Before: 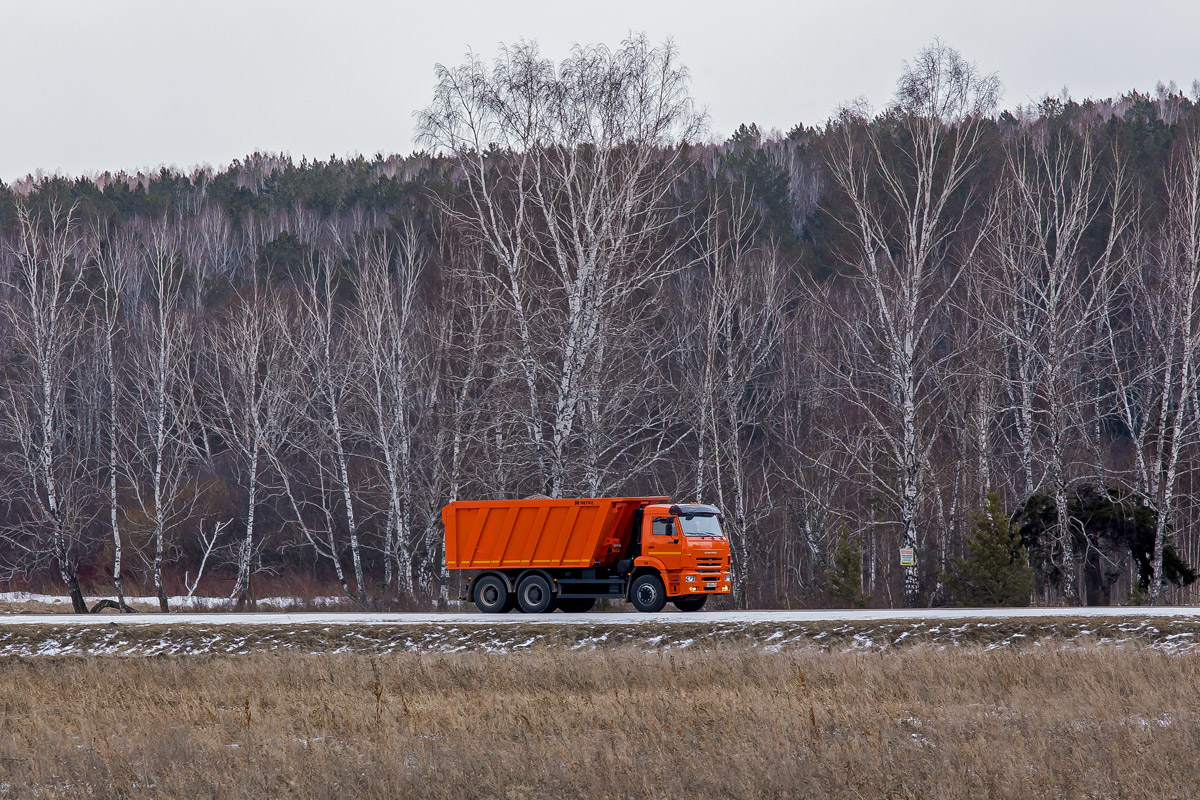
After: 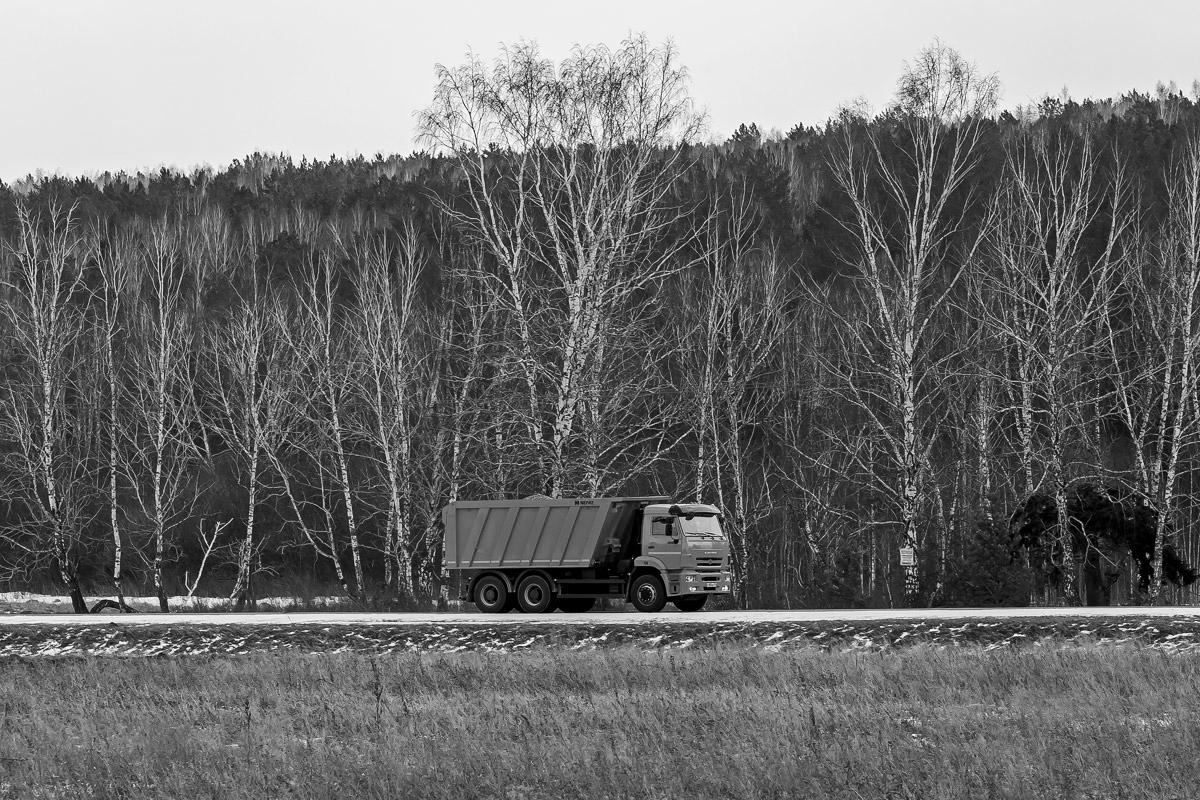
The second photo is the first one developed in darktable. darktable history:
monochrome: on, module defaults
contrast brightness saturation: contrast 0.18, saturation 0.3
